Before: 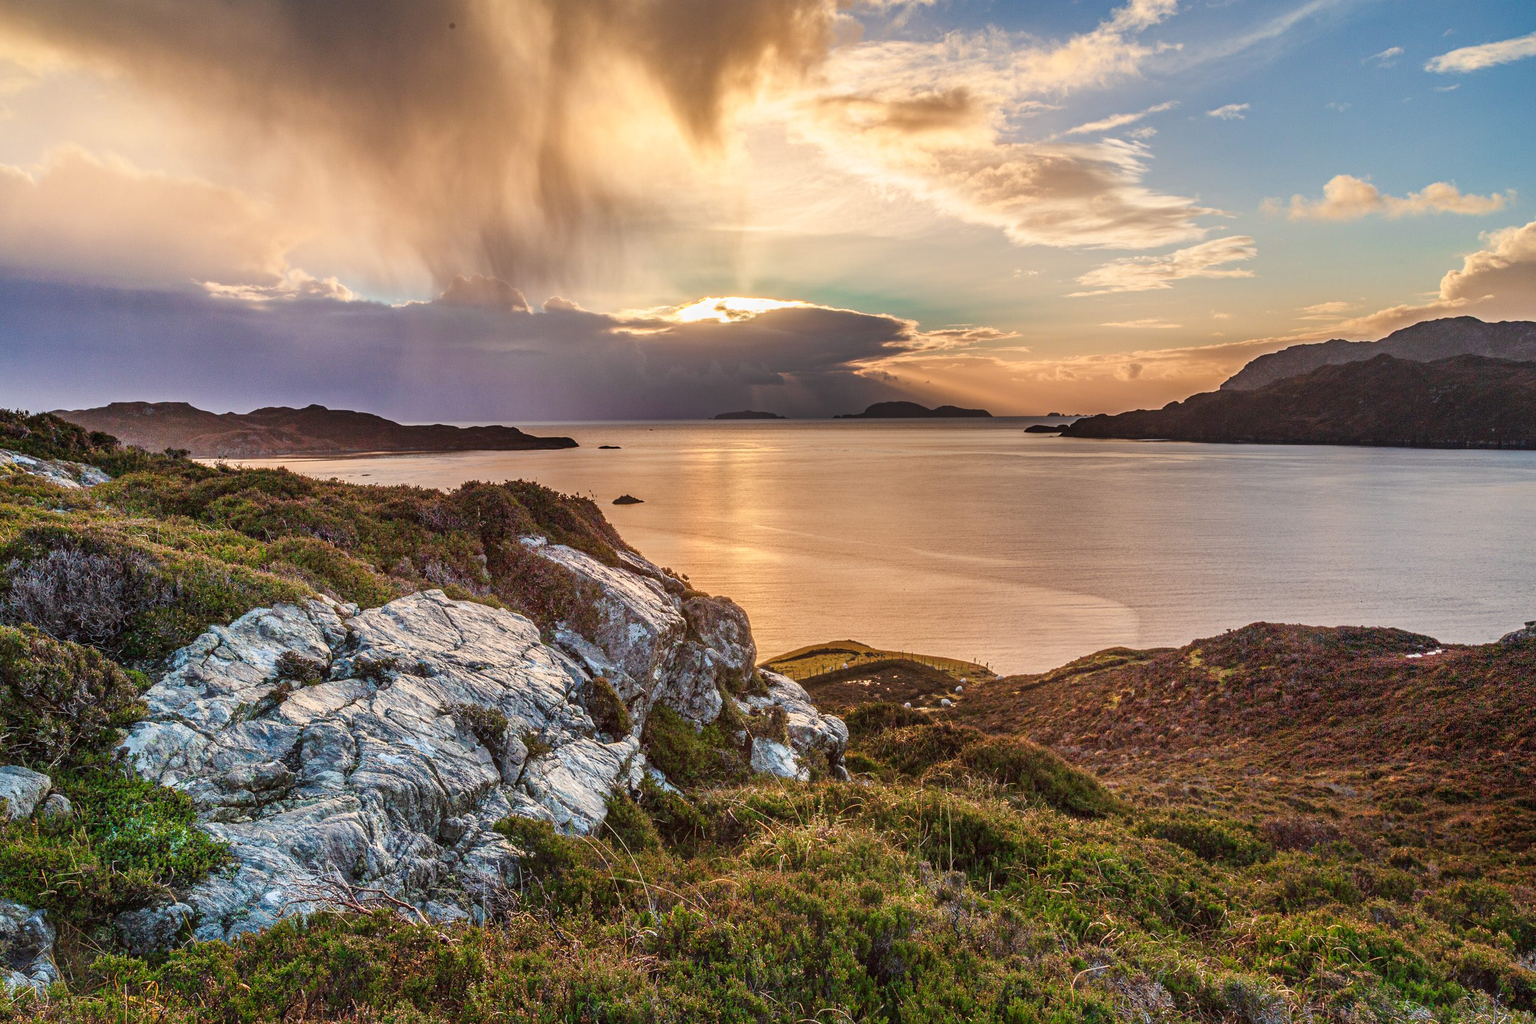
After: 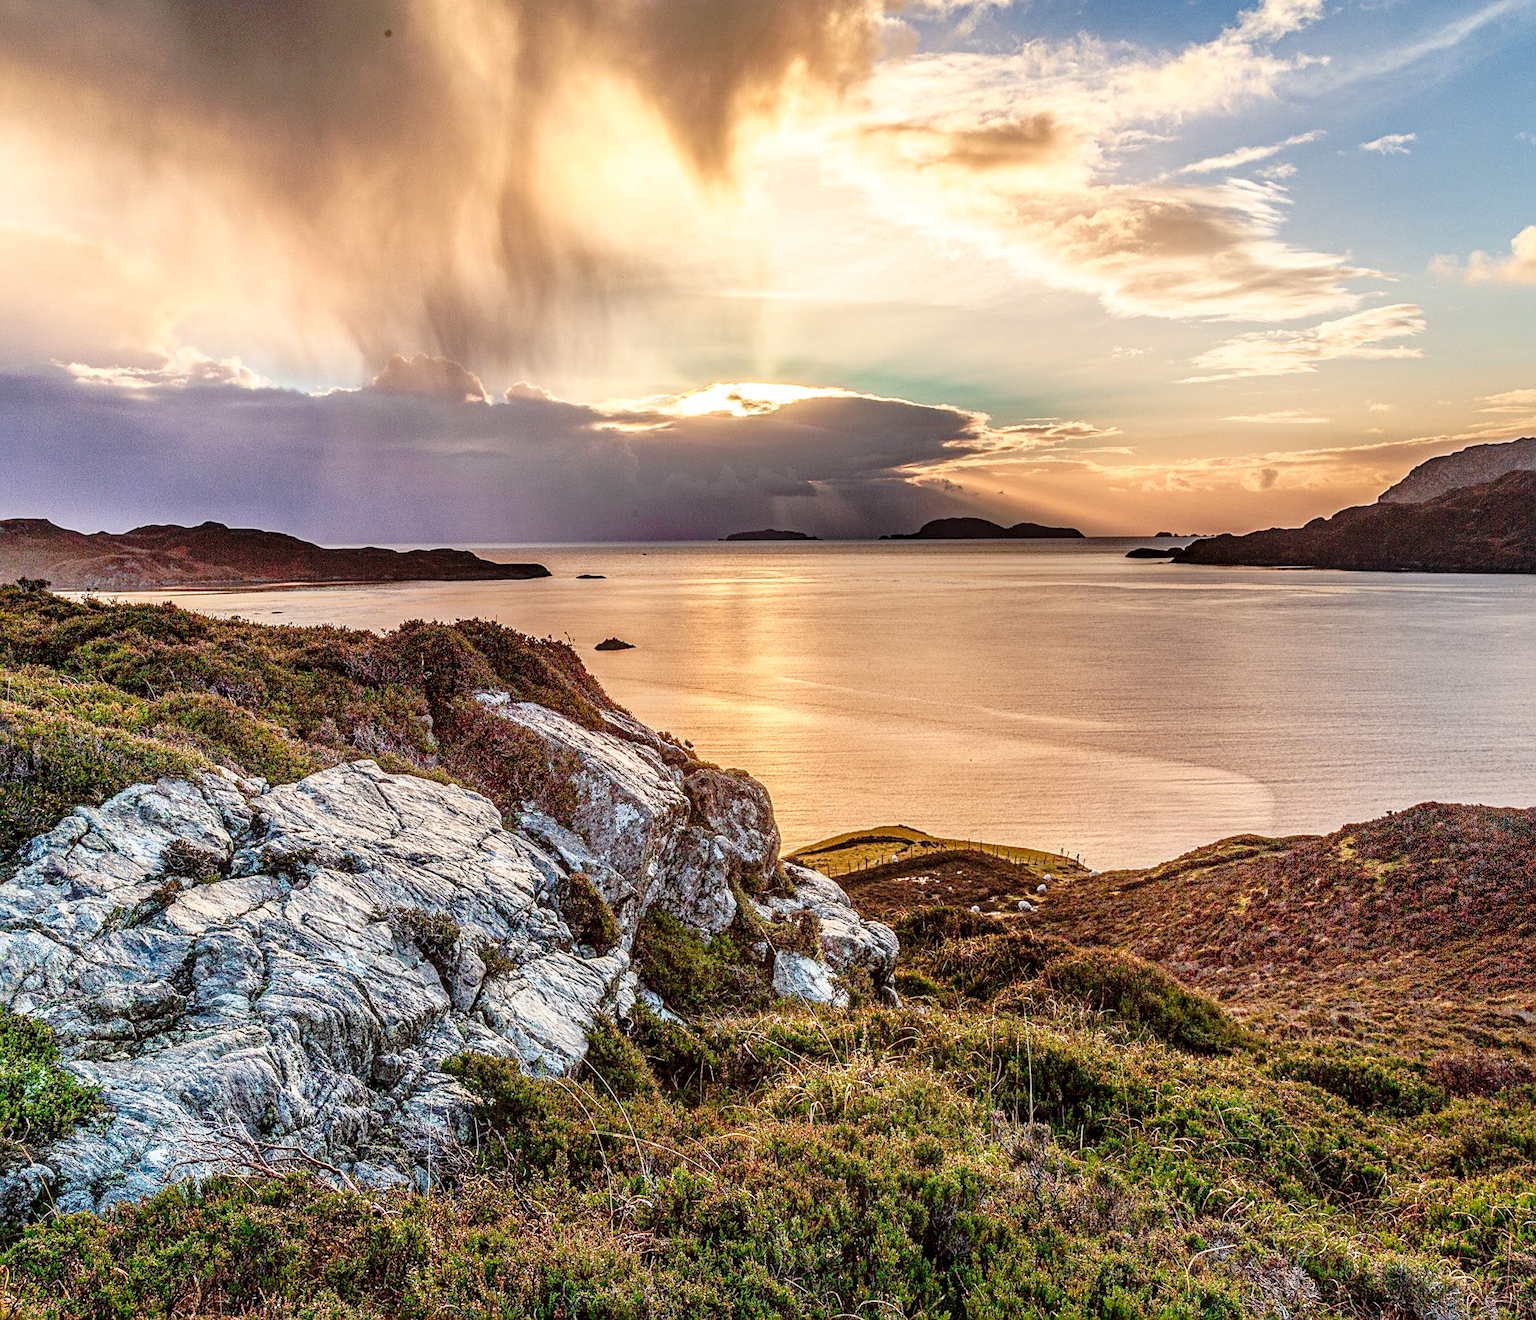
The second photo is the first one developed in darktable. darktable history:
crop: left 9.882%, right 12.517%
tone curve: curves: ch0 [(0, 0) (0.062, 0.023) (0.168, 0.142) (0.359, 0.44) (0.469, 0.544) (0.634, 0.722) (0.839, 0.909) (0.998, 0.978)]; ch1 [(0, 0) (0.437, 0.453) (0.472, 0.47) (0.502, 0.504) (0.527, 0.546) (0.568, 0.619) (0.608, 0.665) (0.669, 0.748) (0.859, 0.899) (1, 1)]; ch2 [(0, 0) (0.33, 0.301) (0.421, 0.443) (0.473, 0.498) (0.509, 0.5) (0.535, 0.564) (0.575, 0.625) (0.608, 0.676) (1, 1)], preserve colors none
local contrast: highlights 32%, detail 134%
sharpen: on, module defaults
